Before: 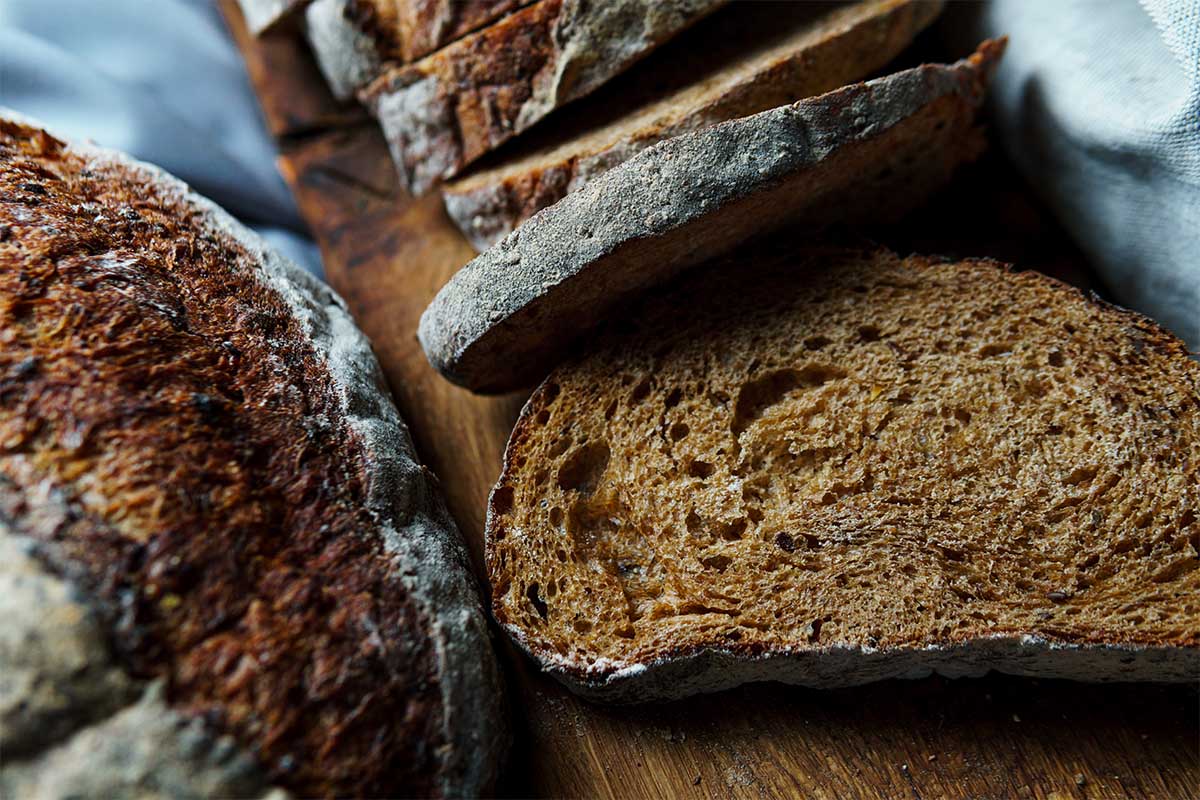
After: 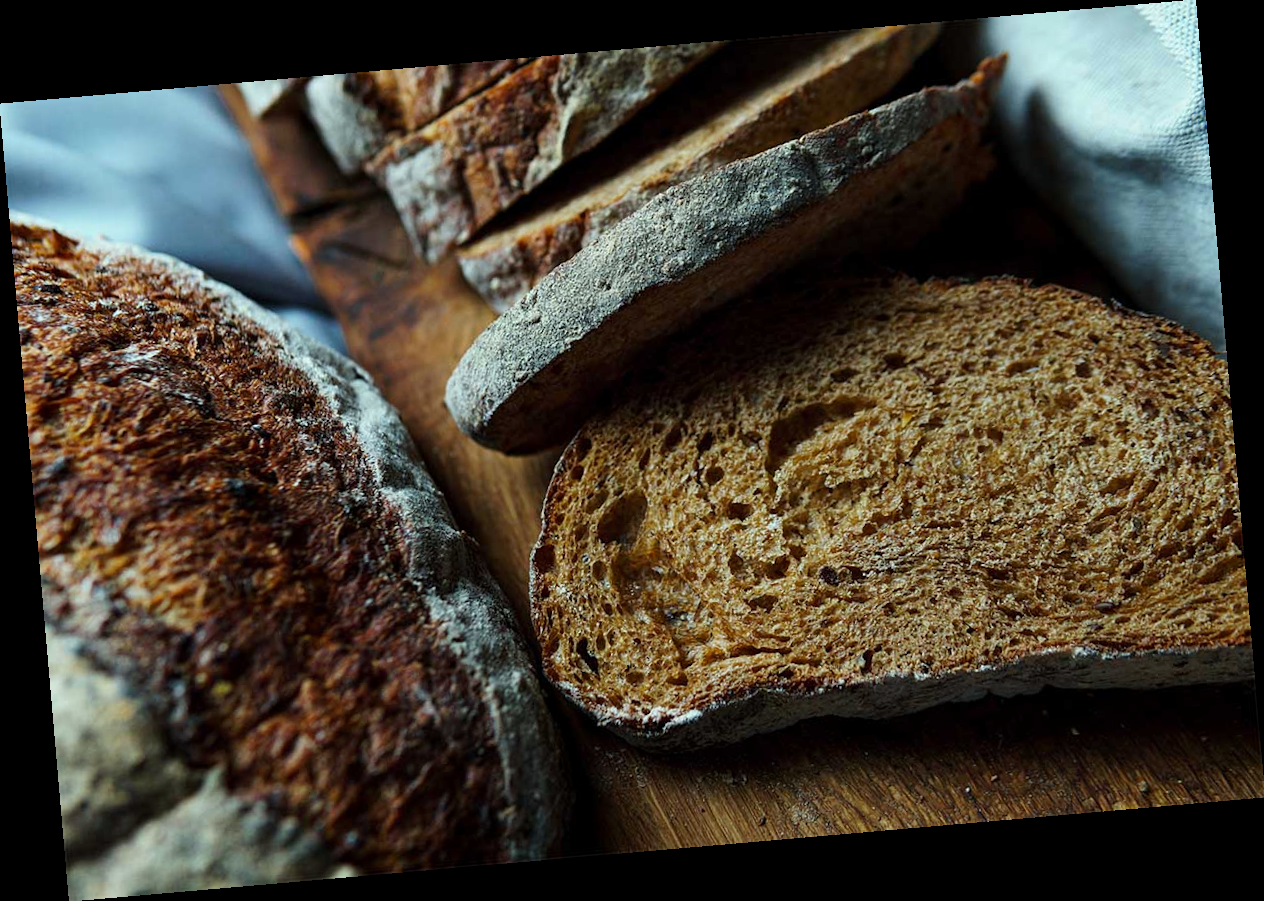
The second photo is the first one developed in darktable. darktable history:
rotate and perspective: rotation -4.98°, automatic cropping off
color correction: highlights a* -6.69, highlights b* 0.49
